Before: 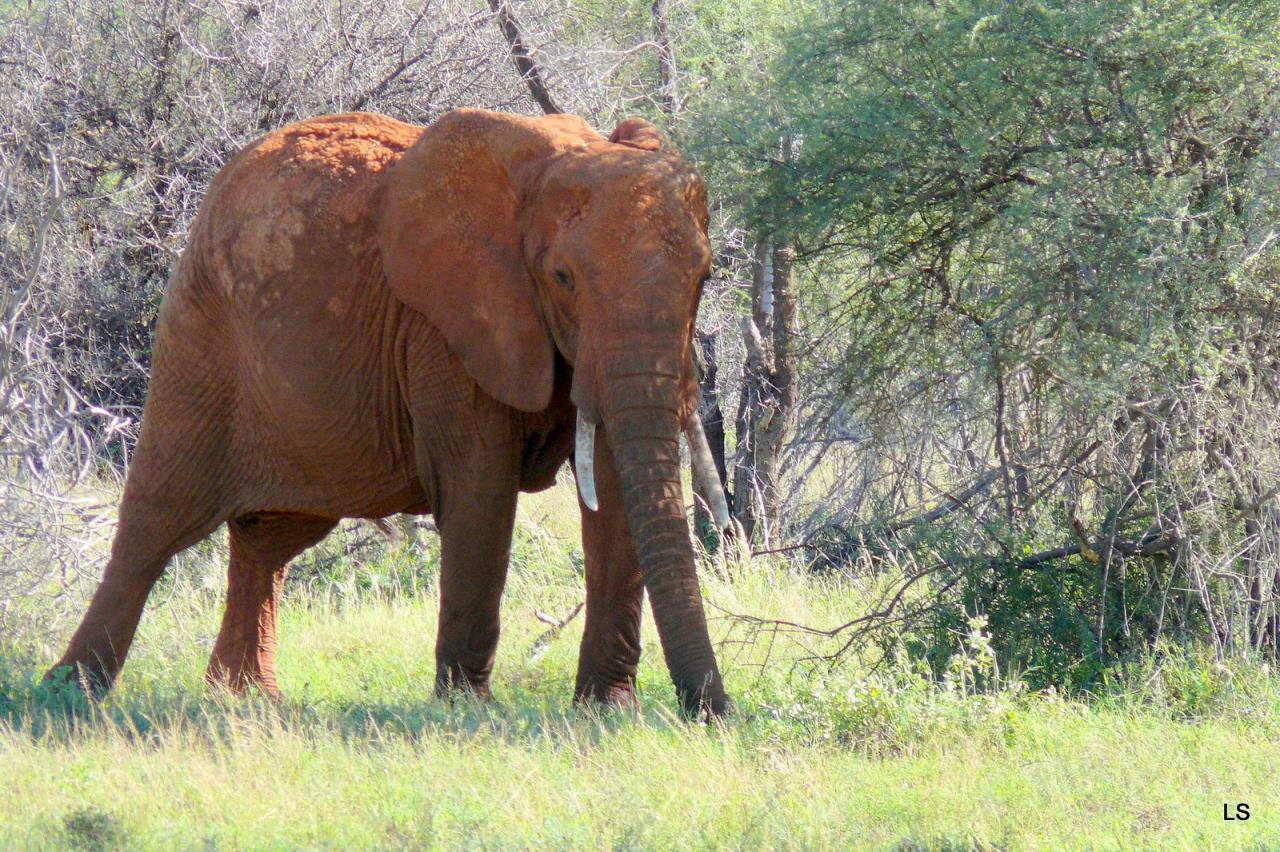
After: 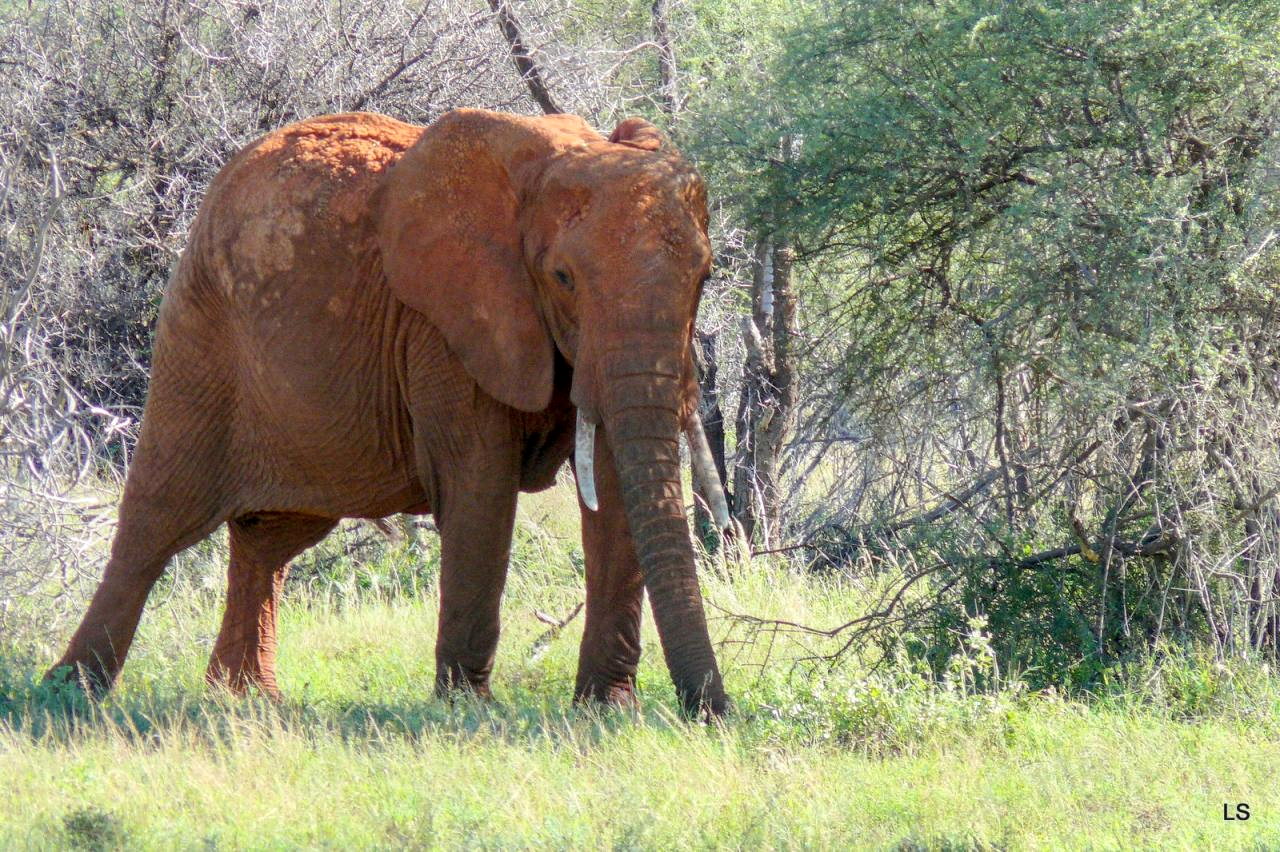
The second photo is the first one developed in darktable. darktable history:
color zones: curves: ch1 [(0, 0.469) (0.01, 0.469) (0.12, 0.446) (0.248, 0.469) (0.5, 0.5) (0.748, 0.5) (0.99, 0.469) (1, 0.469)], mix -137.95%
local contrast: on, module defaults
